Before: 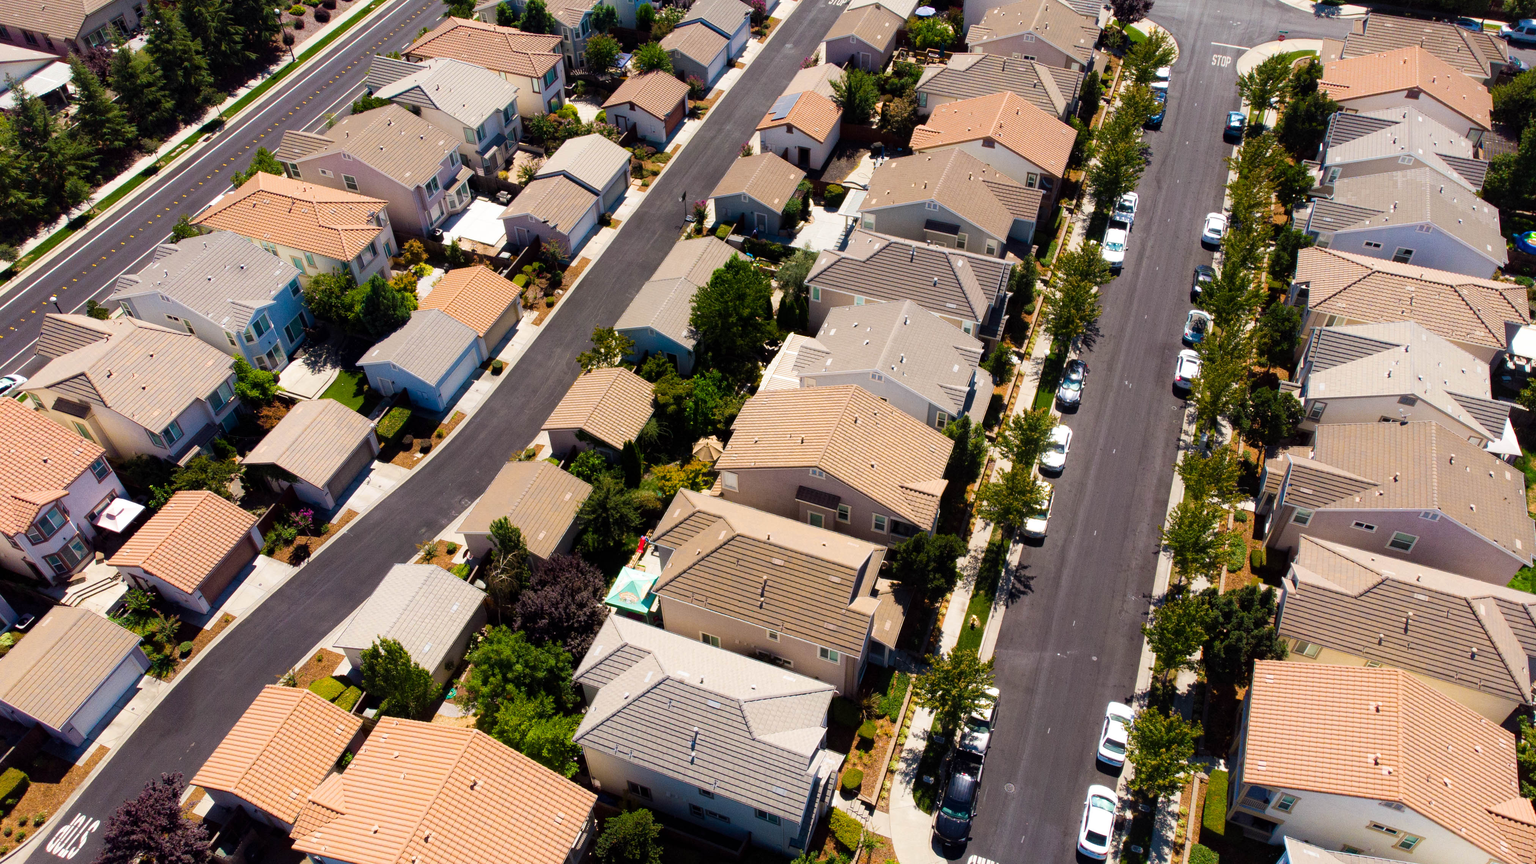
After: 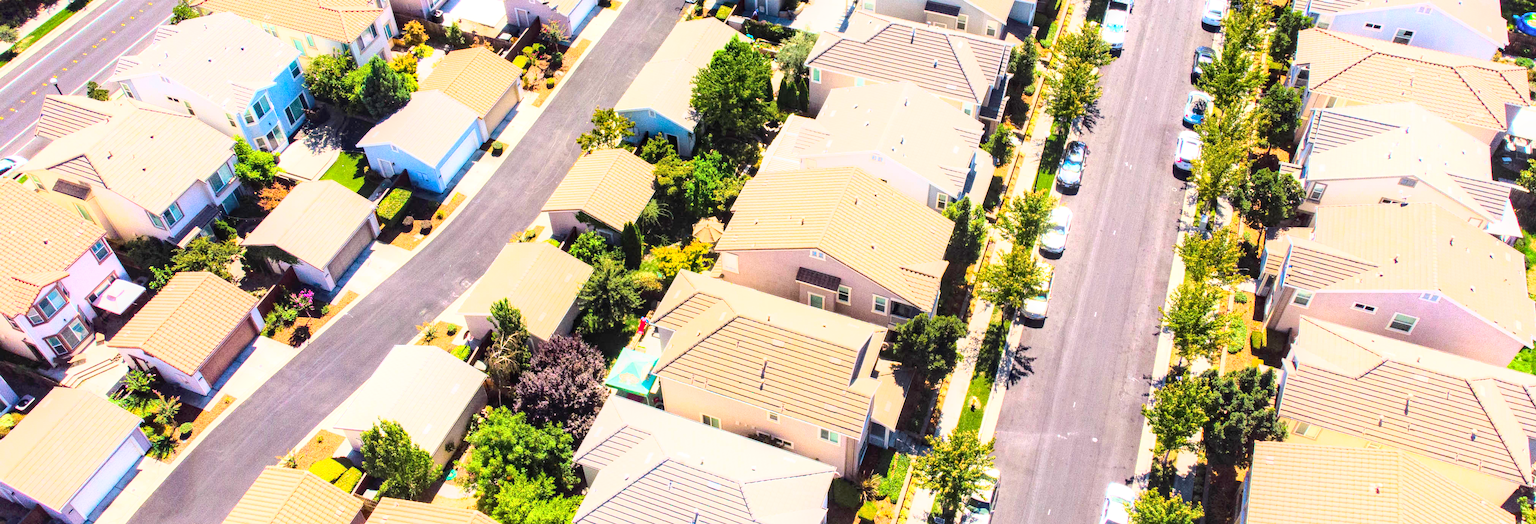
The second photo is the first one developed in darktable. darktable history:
base curve: curves: ch0 [(0, 0) (0.025, 0.046) (0.112, 0.277) (0.467, 0.74) (0.814, 0.929) (1, 0.942)]
local contrast: on, module defaults
crop and rotate: top 25.357%, bottom 13.942%
exposure: black level correction 0, exposure 1.45 EV, compensate exposure bias true, compensate highlight preservation false
tone equalizer: on, module defaults
